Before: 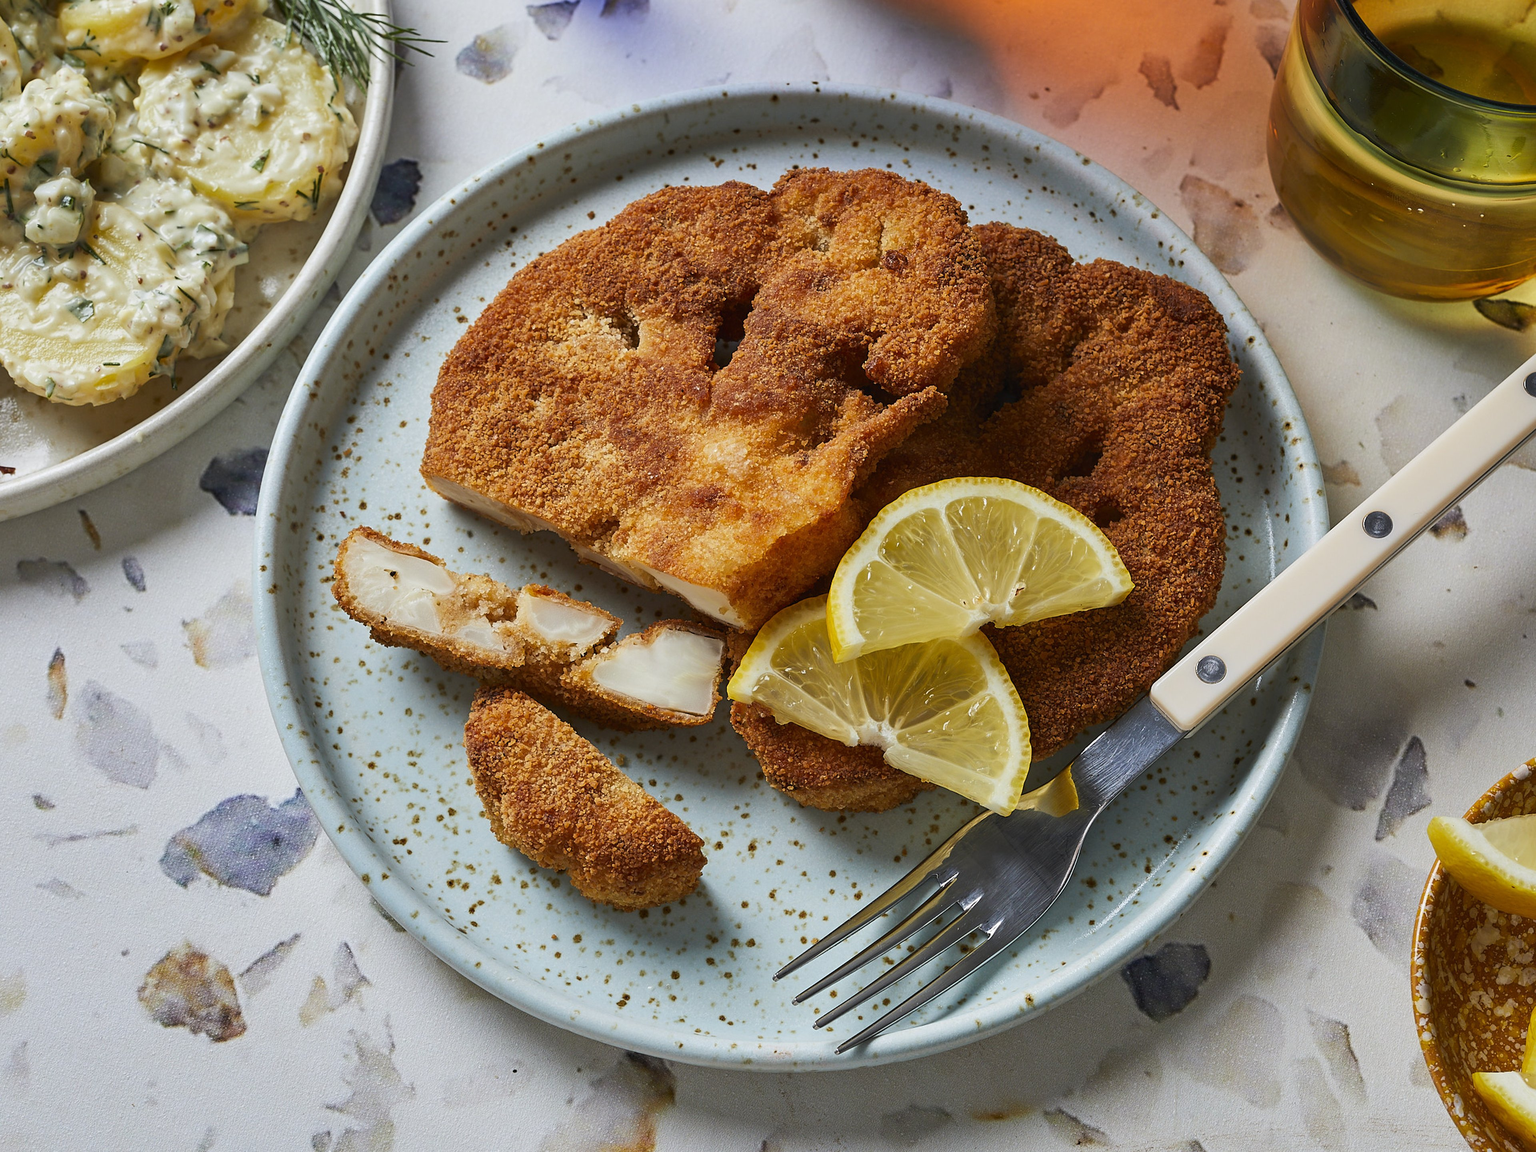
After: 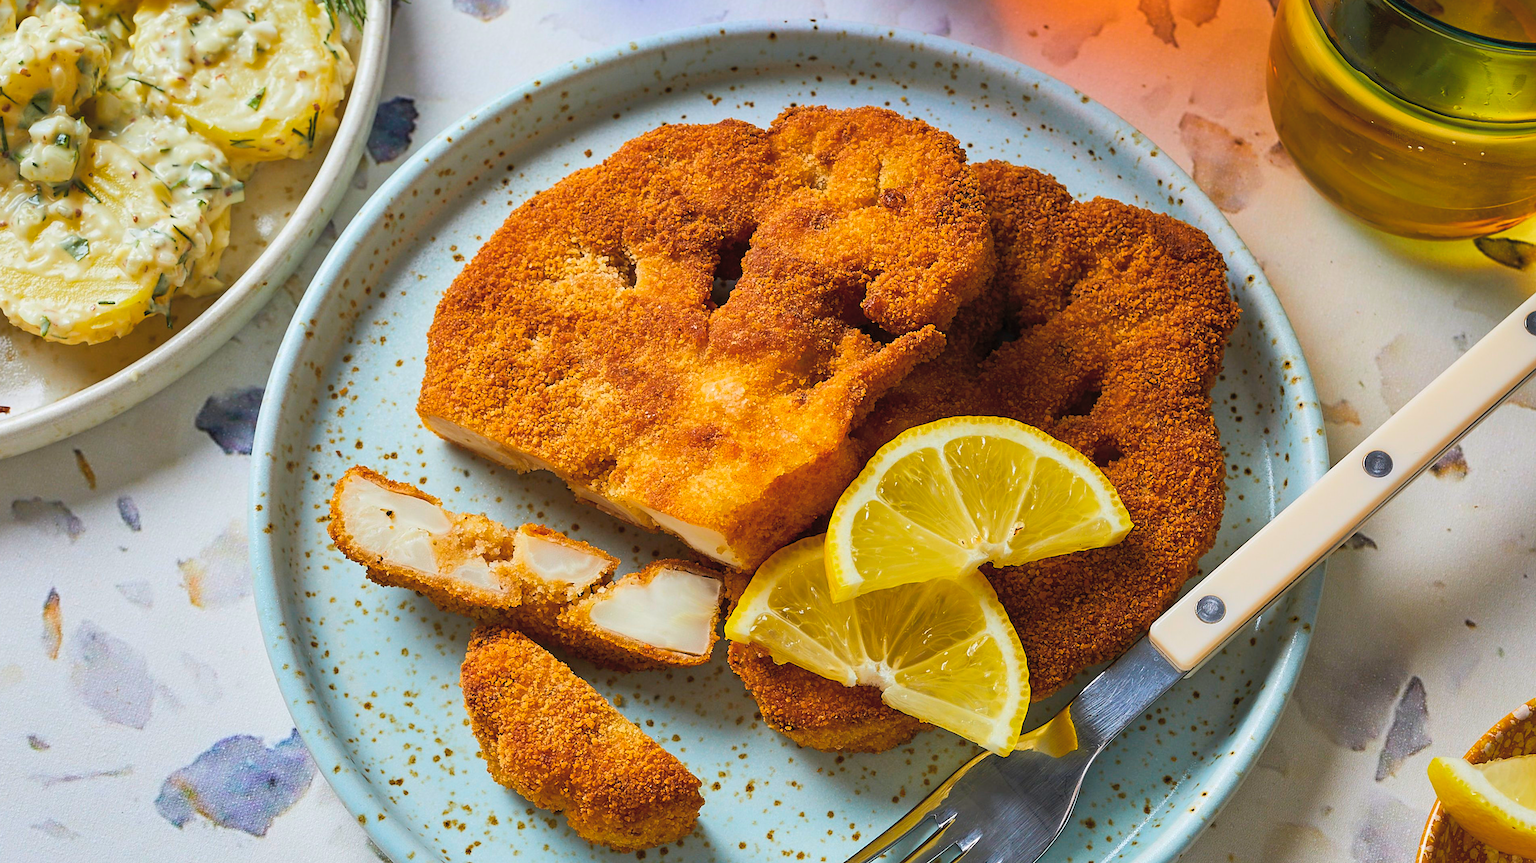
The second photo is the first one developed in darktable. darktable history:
contrast brightness saturation: brightness 0.13
crop: left 0.387%, top 5.469%, bottom 19.809%
color balance rgb: linear chroma grading › global chroma 13.3%, global vibrance 41.49%
